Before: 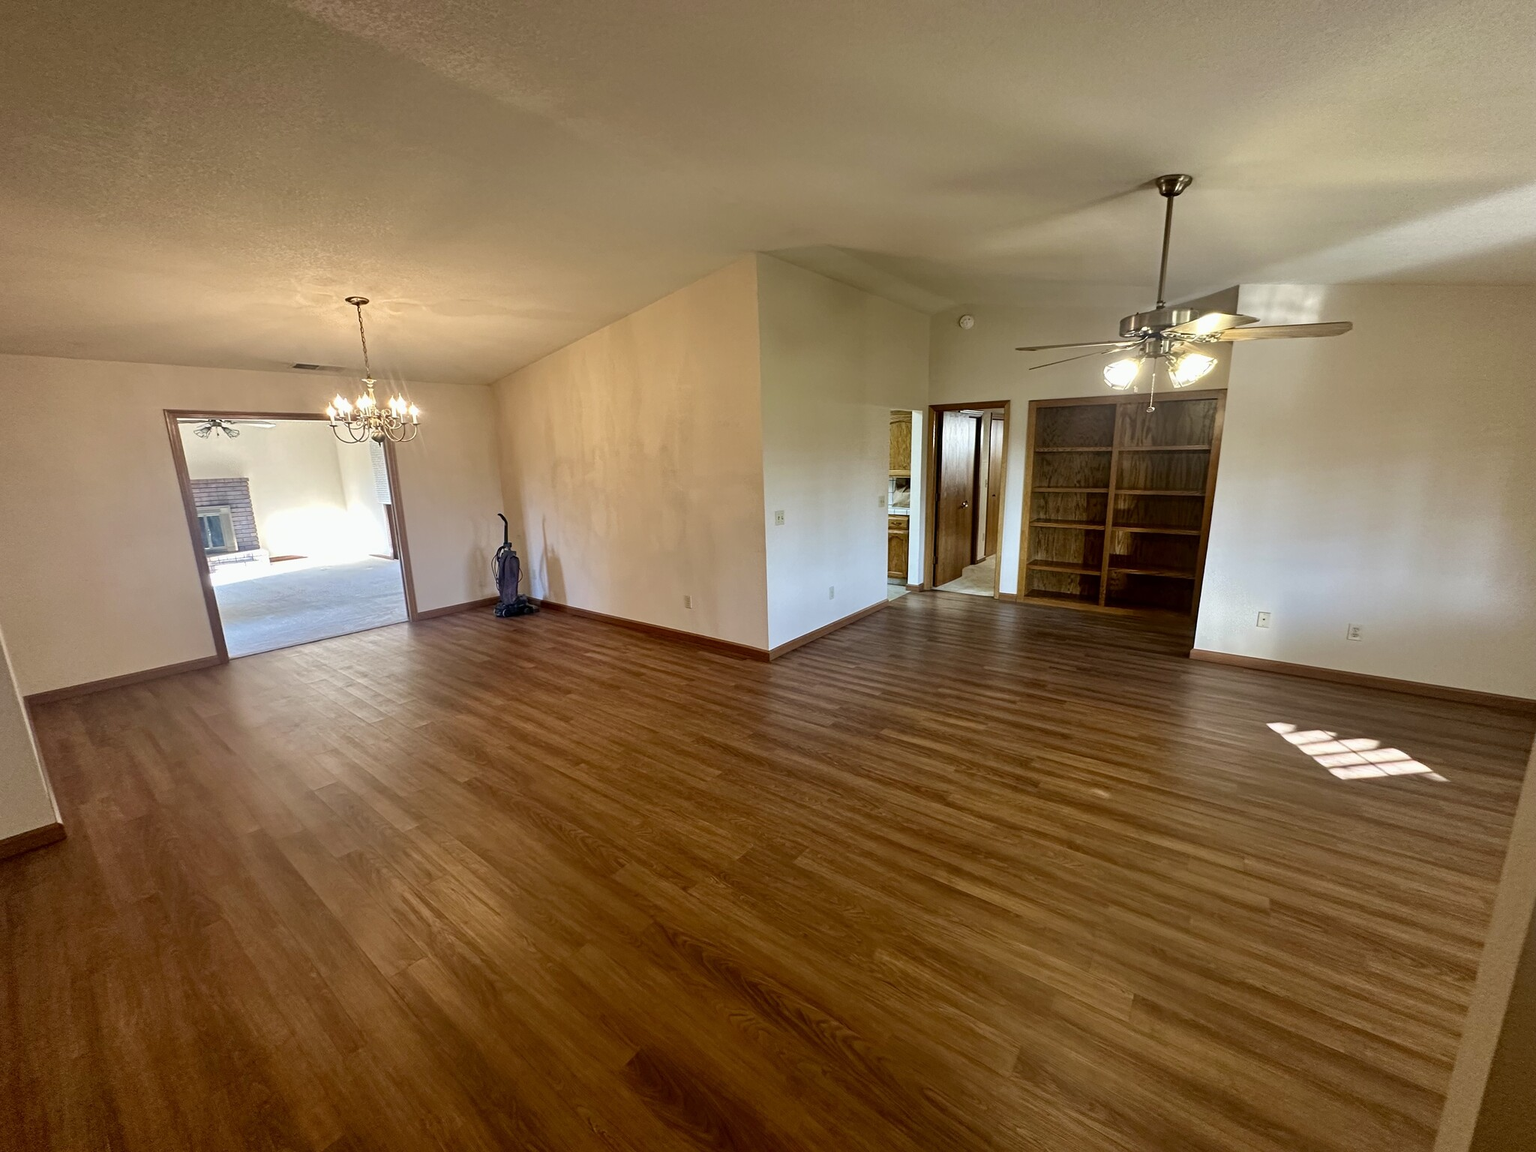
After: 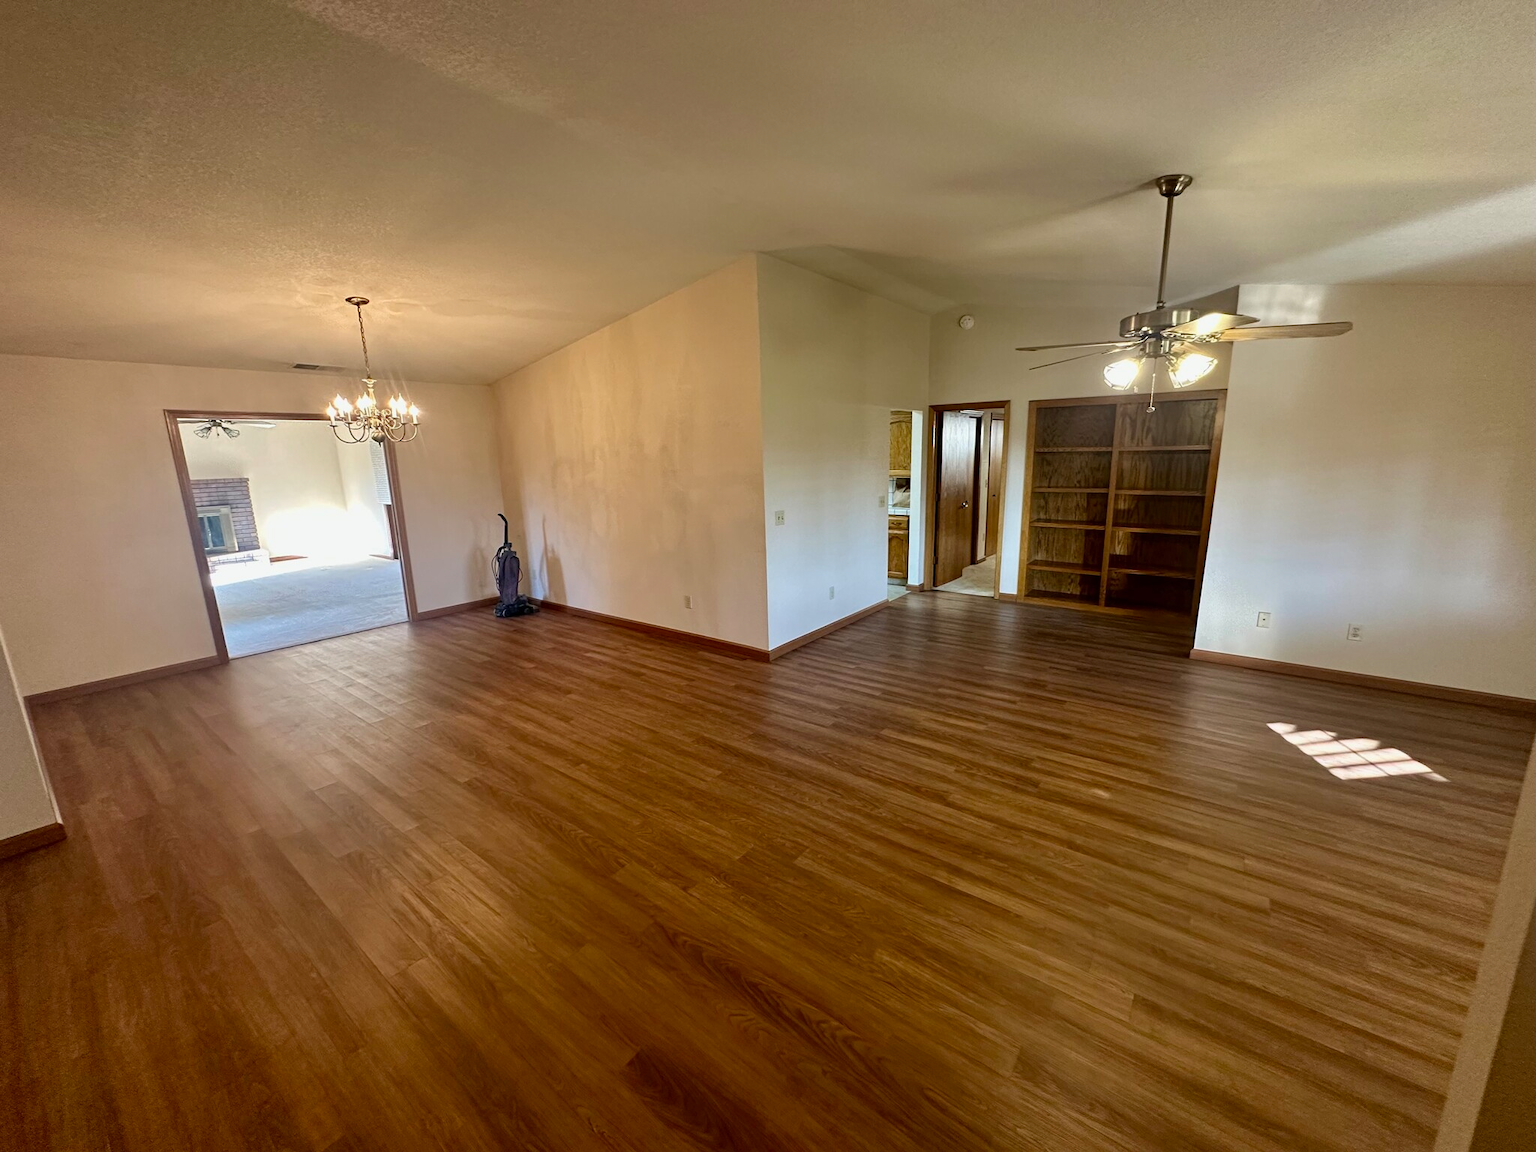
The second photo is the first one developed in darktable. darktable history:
exposure: exposure -0.069 EV, compensate highlight preservation false
